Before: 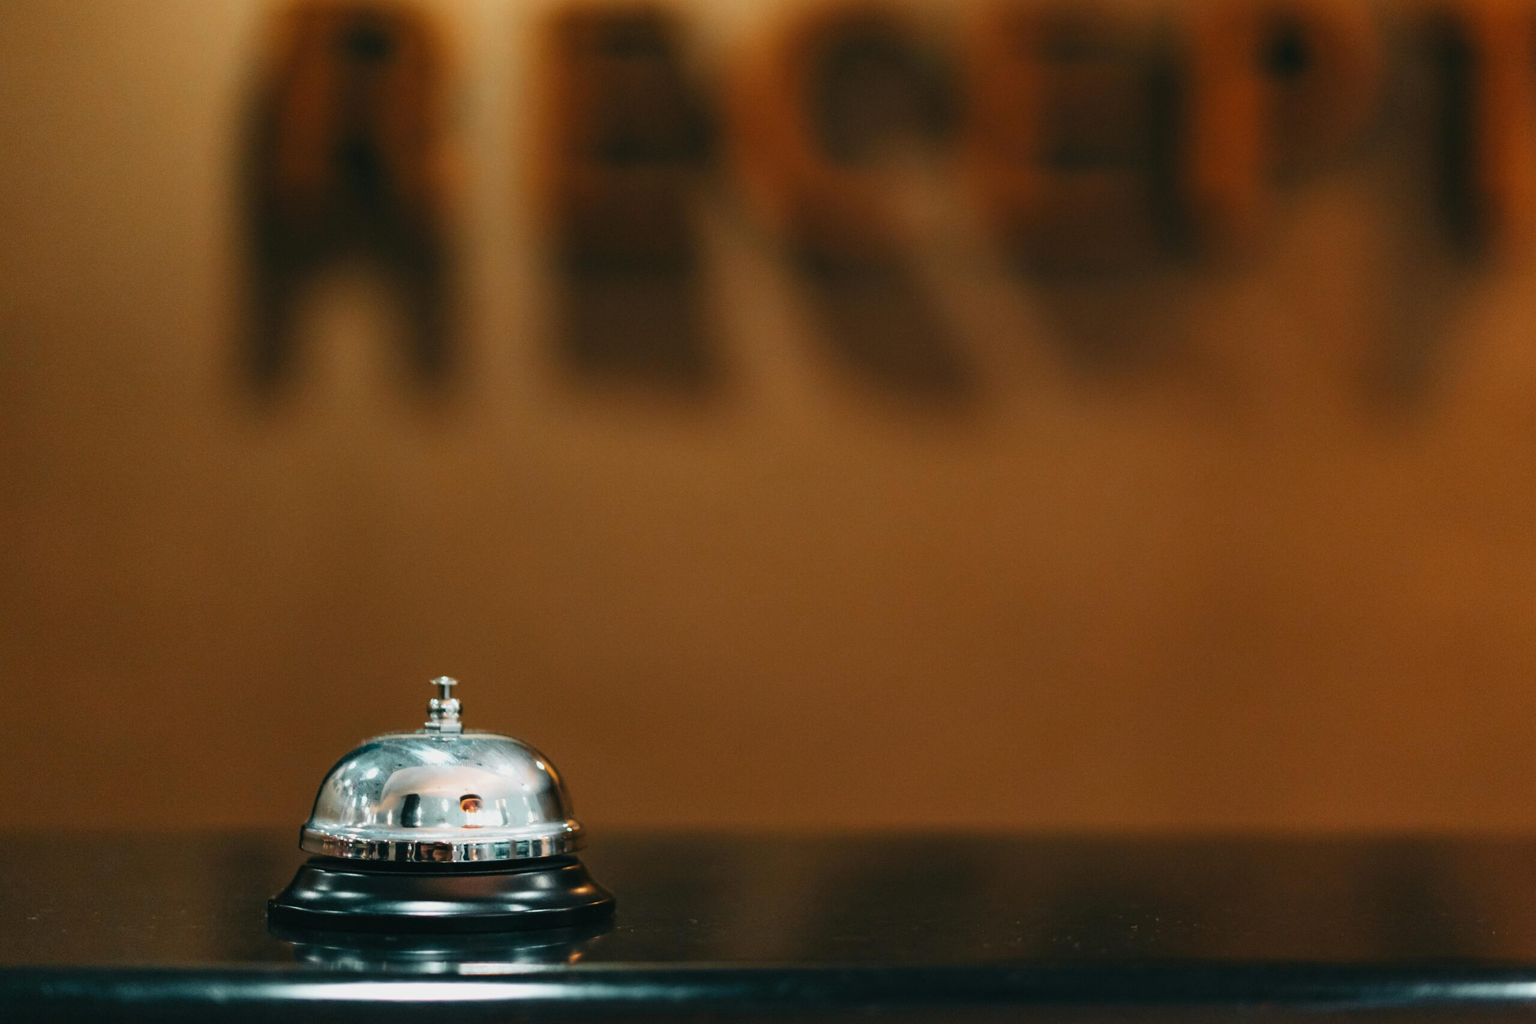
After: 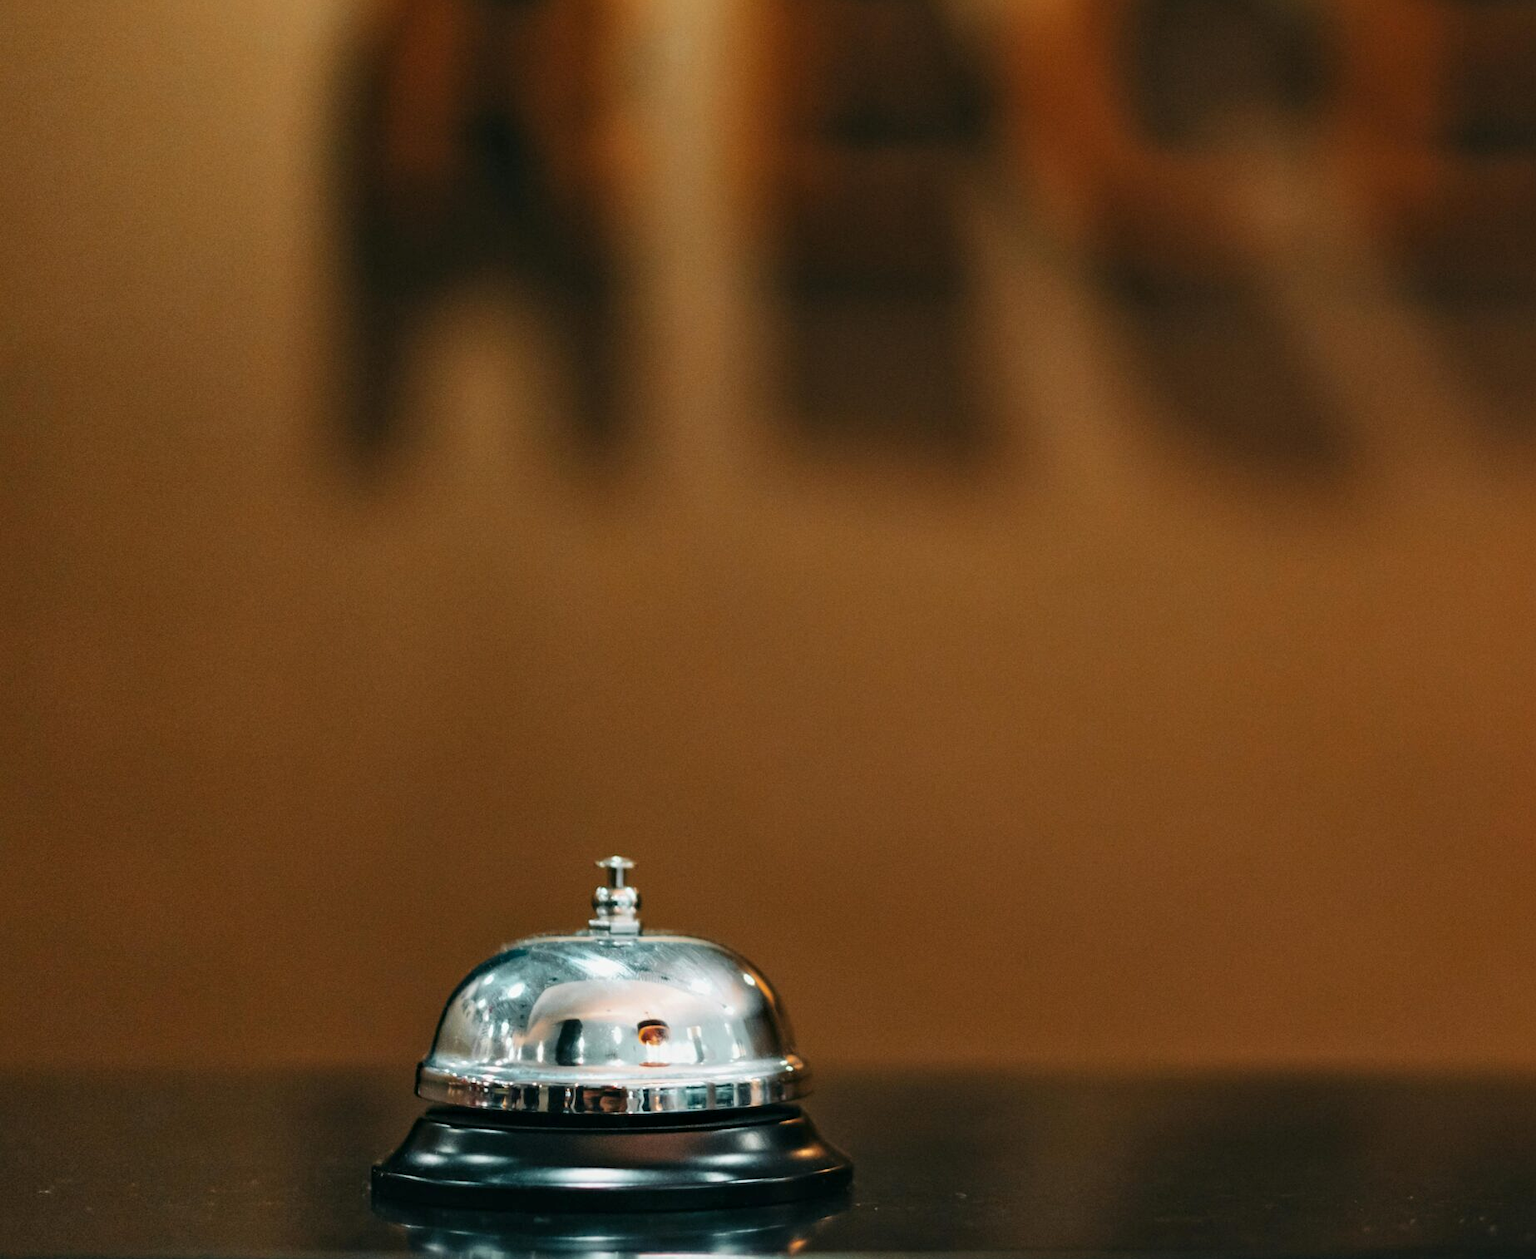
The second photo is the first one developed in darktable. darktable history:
local contrast: mode bilateral grid, contrast 30, coarseness 24, midtone range 0.2
crop: top 5.768%, right 27.849%, bottom 5.511%
